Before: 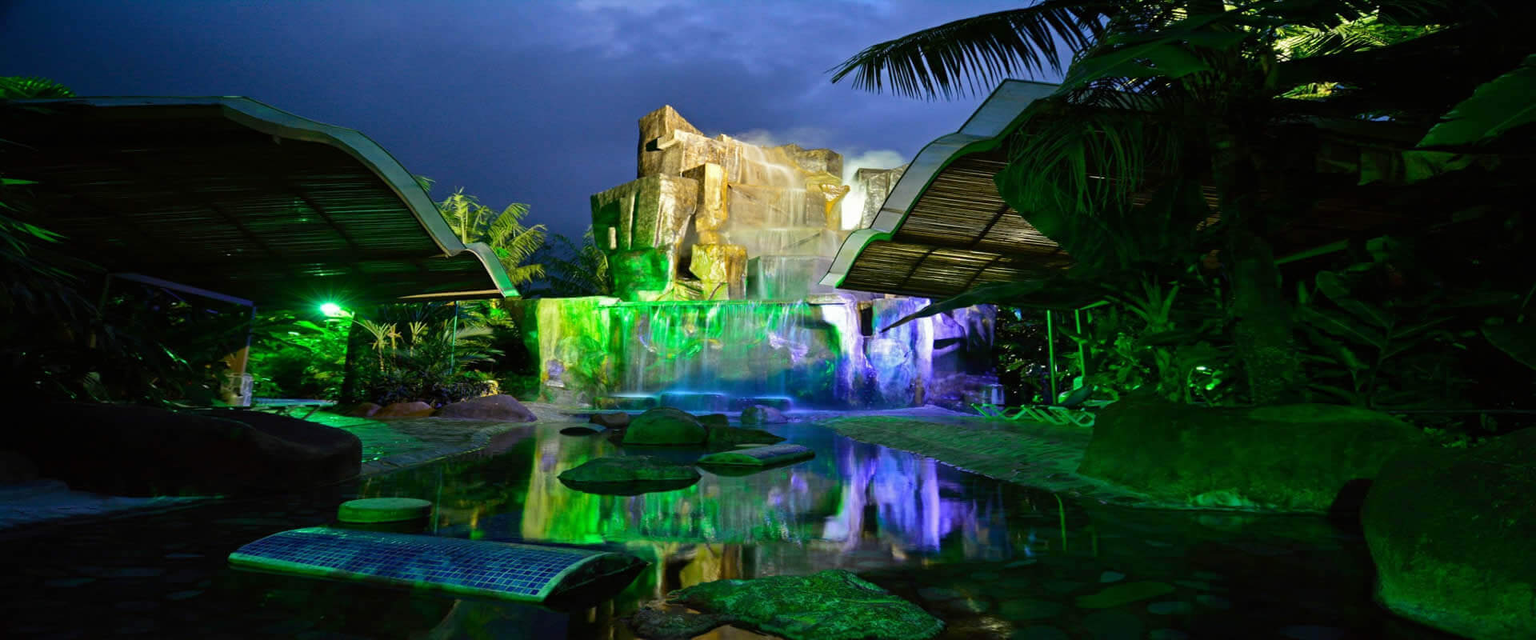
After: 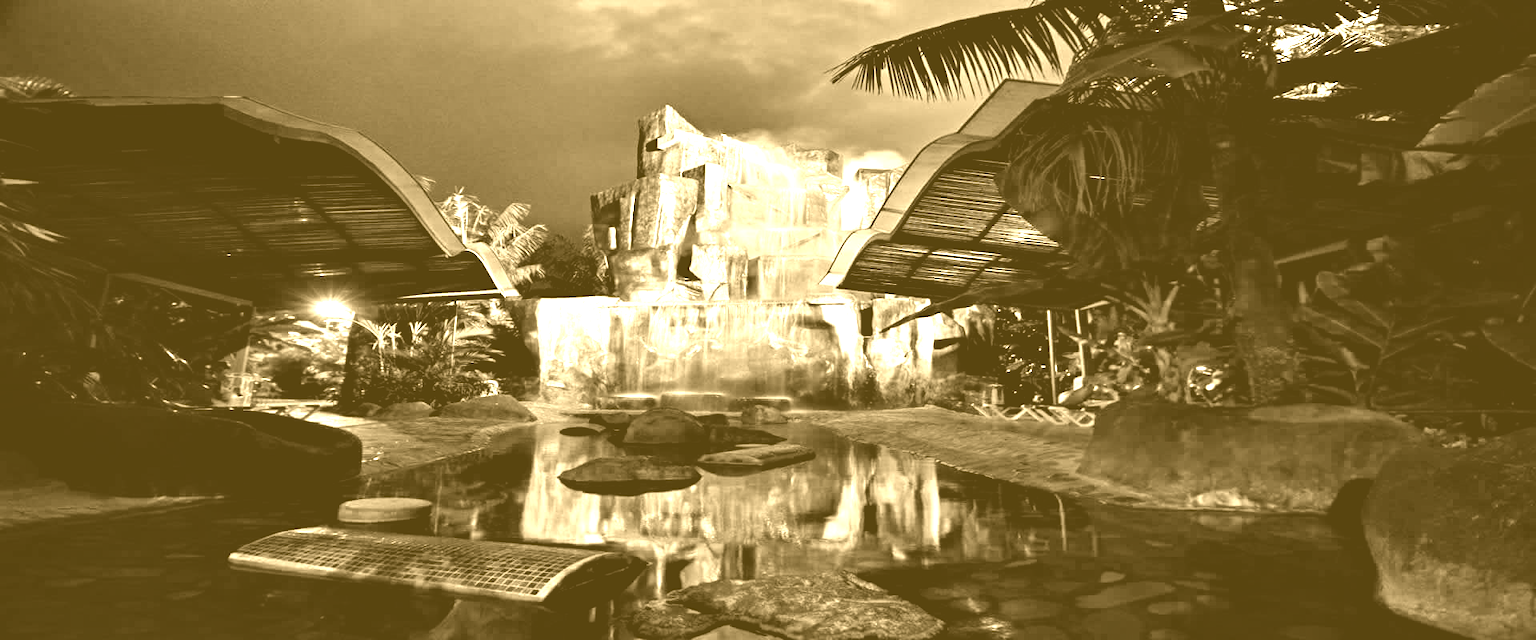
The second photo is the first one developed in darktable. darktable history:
color balance rgb: perceptual saturation grading › global saturation 30%, global vibrance 20%
colorize: hue 36°, source mix 100%
contrast equalizer: octaves 7, y [[0.6 ×6], [0.55 ×6], [0 ×6], [0 ×6], [0 ×6]]
